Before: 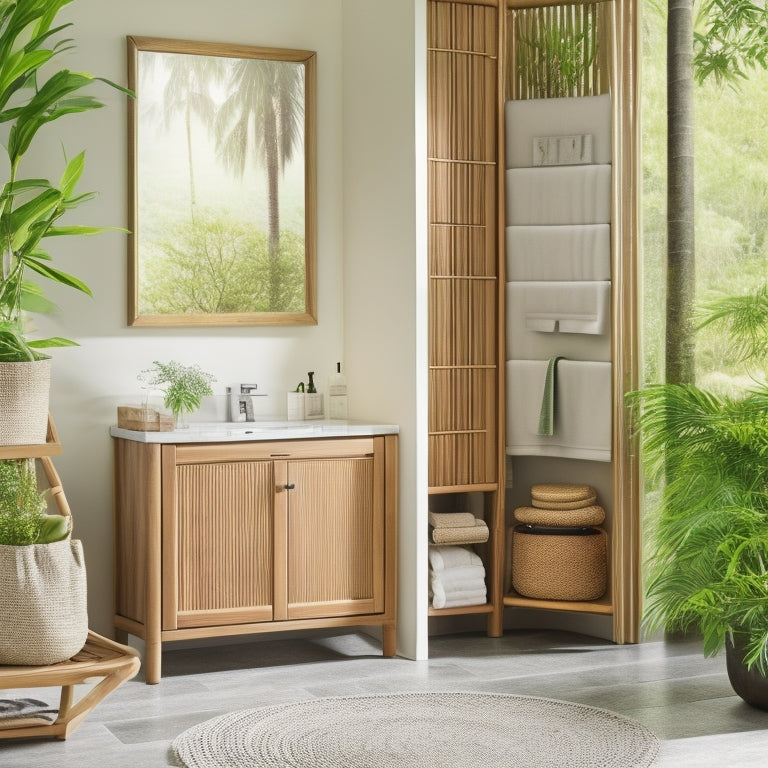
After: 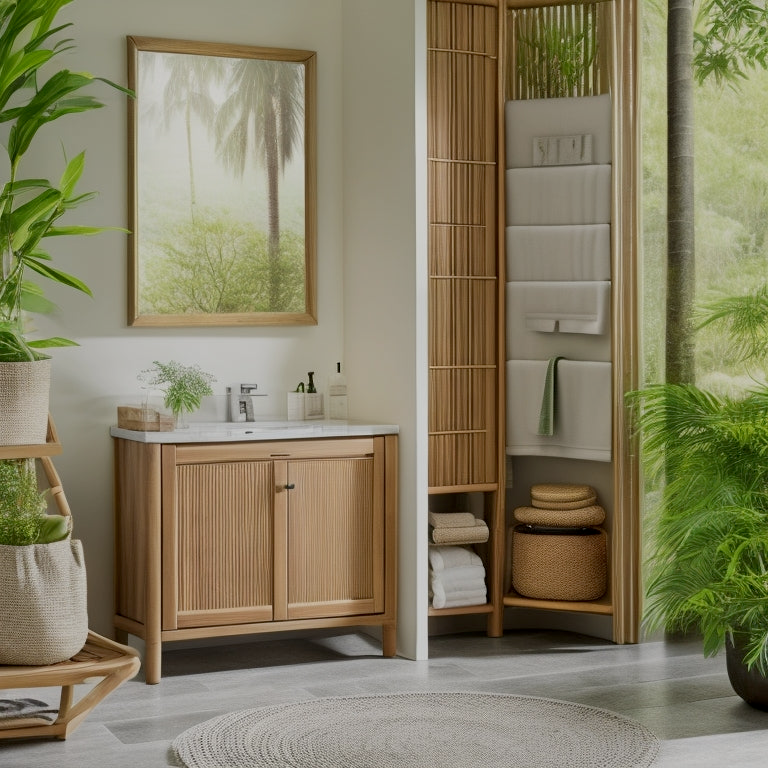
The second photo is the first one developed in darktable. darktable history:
exposure: black level correction 0.009, exposure -0.639 EV, compensate highlight preservation false
